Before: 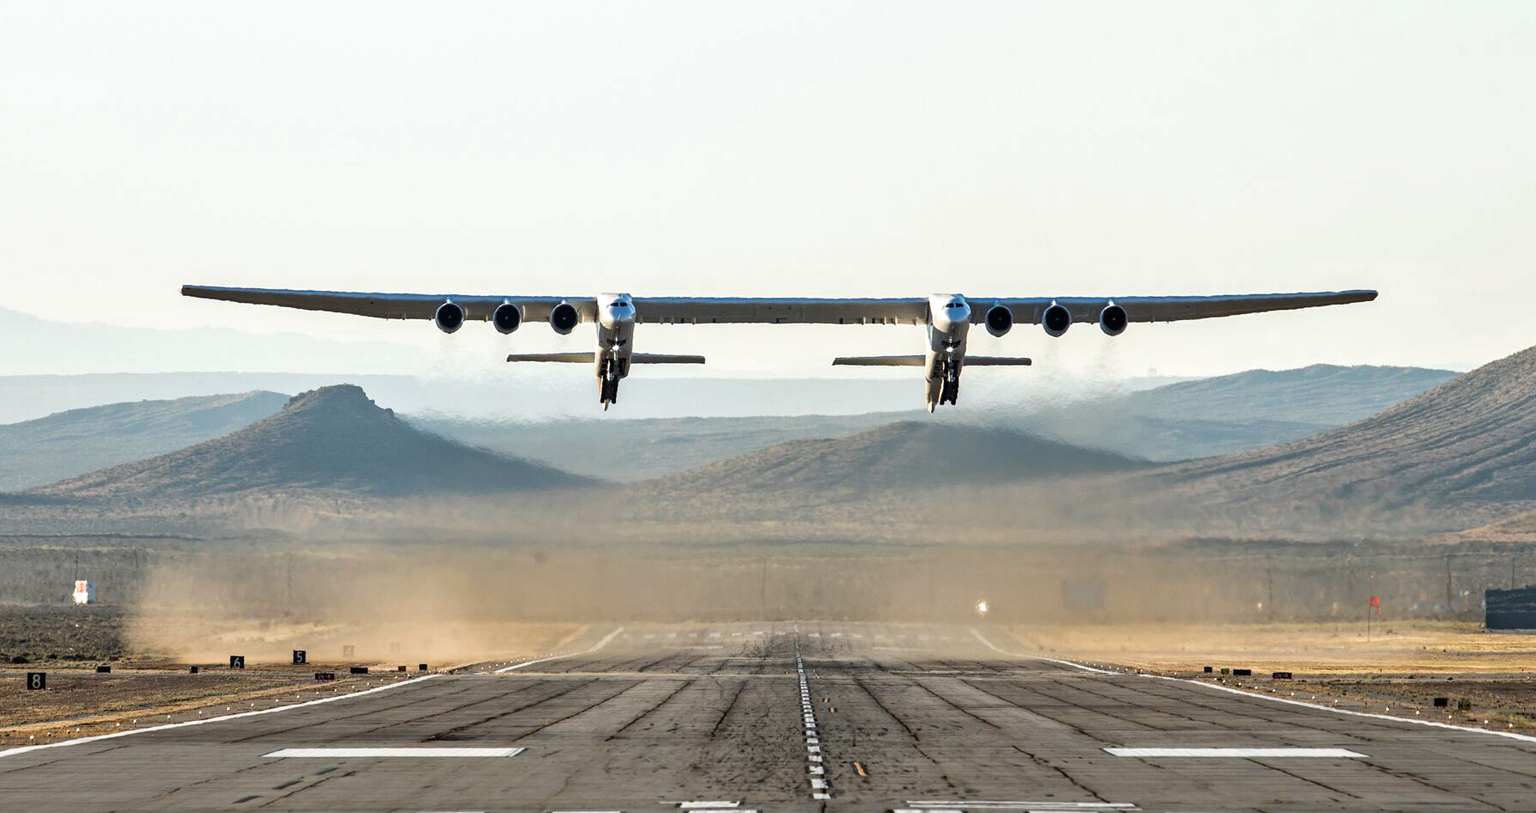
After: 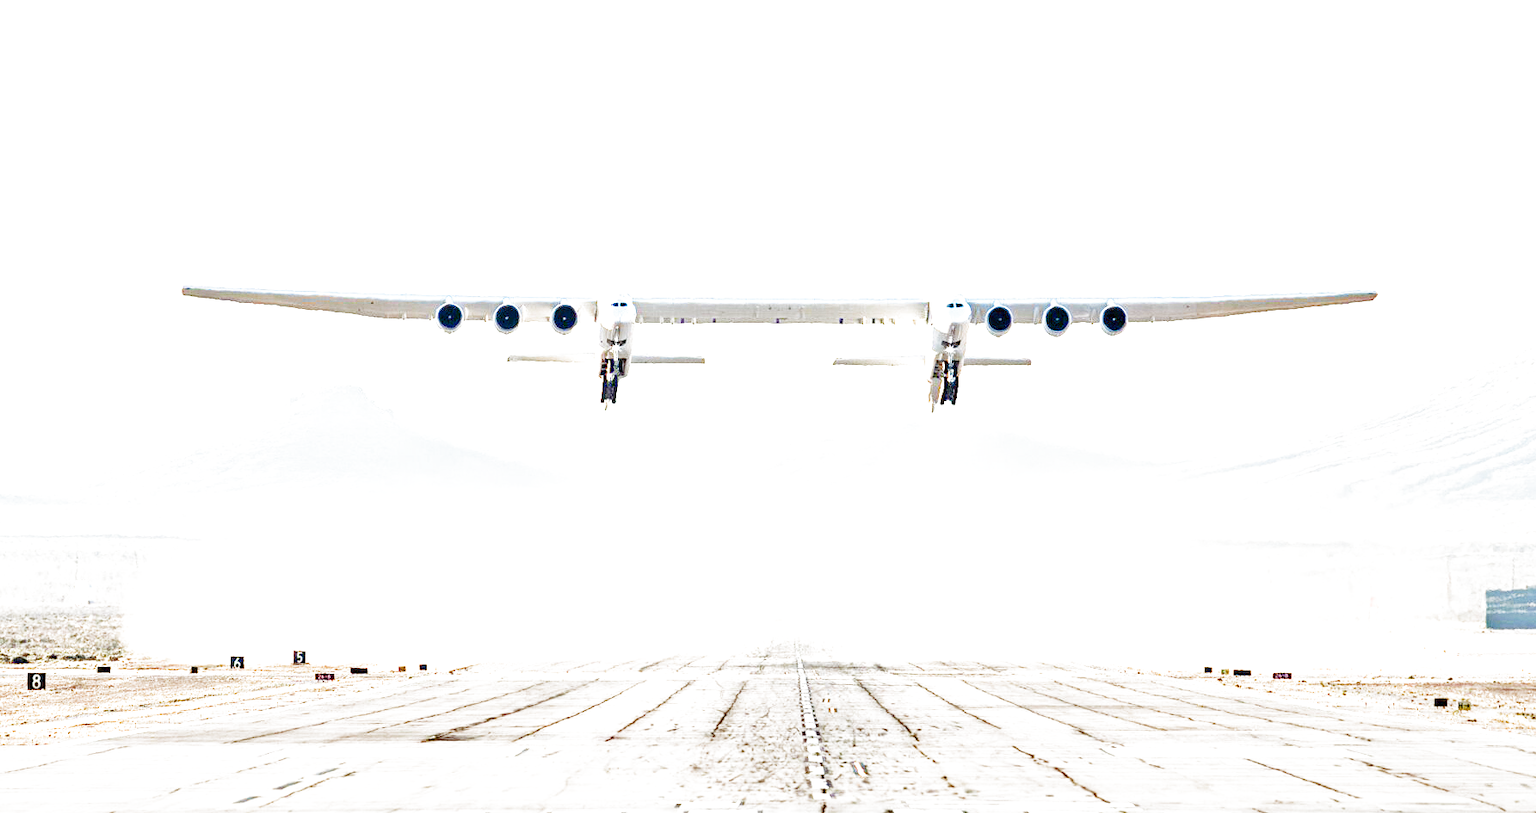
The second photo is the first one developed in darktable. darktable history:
filmic rgb: middle gray luminance 10%, black relative exposure -8.61 EV, white relative exposure 3.3 EV, threshold 6 EV, target black luminance 0%, hardness 5.2, latitude 44.69%, contrast 1.302, highlights saturation mix 5%, shadows ↔ highlights balance 24.64%, add noise in highlights 0, preserve chrominance no, color science v3 (2019), use custom middle-gray values true, iterations of high-quality reconstruction 0, contrast in highlights soft, enable highlight reconstruction true
white balance: emerald 1
exposure: black level correction 0, exposure 2.327 EV, compensate exposure bias true, compensate highlight preservation false
levels: levels [0, 0.478, 1]
color balance rgb: shadows lift › chroma 1%, shadows lift › hue 113°, highlights gain › chroma 0.2%, highlights gain › hue 333°, perceptual saturation grading › global saturation 20%, perceptual saturation grading › highlights -50%, perceptual saturation grading › shadows 25%, contrast -10%
color correction: saturation 0.8
